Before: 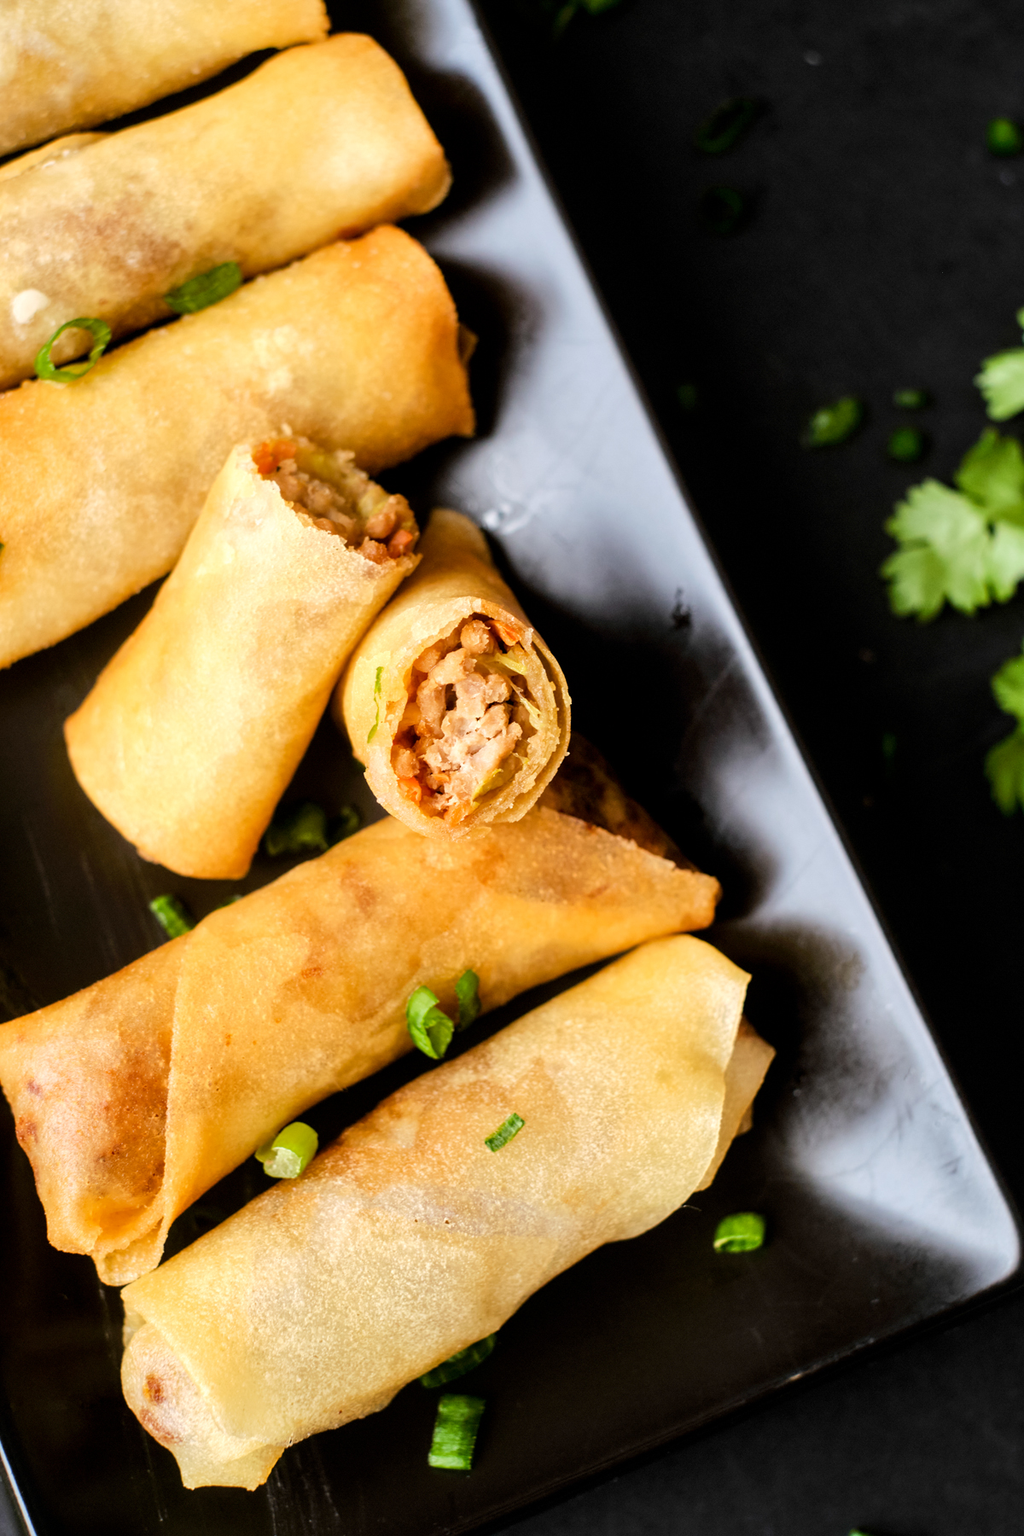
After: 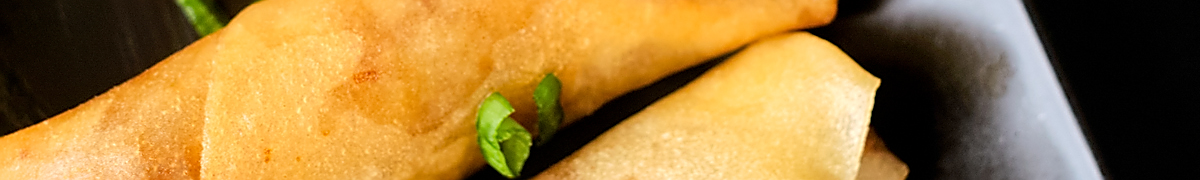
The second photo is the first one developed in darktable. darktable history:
crop and rotate: top 59.084%, bottom 30.916%
sharpen: radius 1.4, amount 1.25, threshold 0.7
